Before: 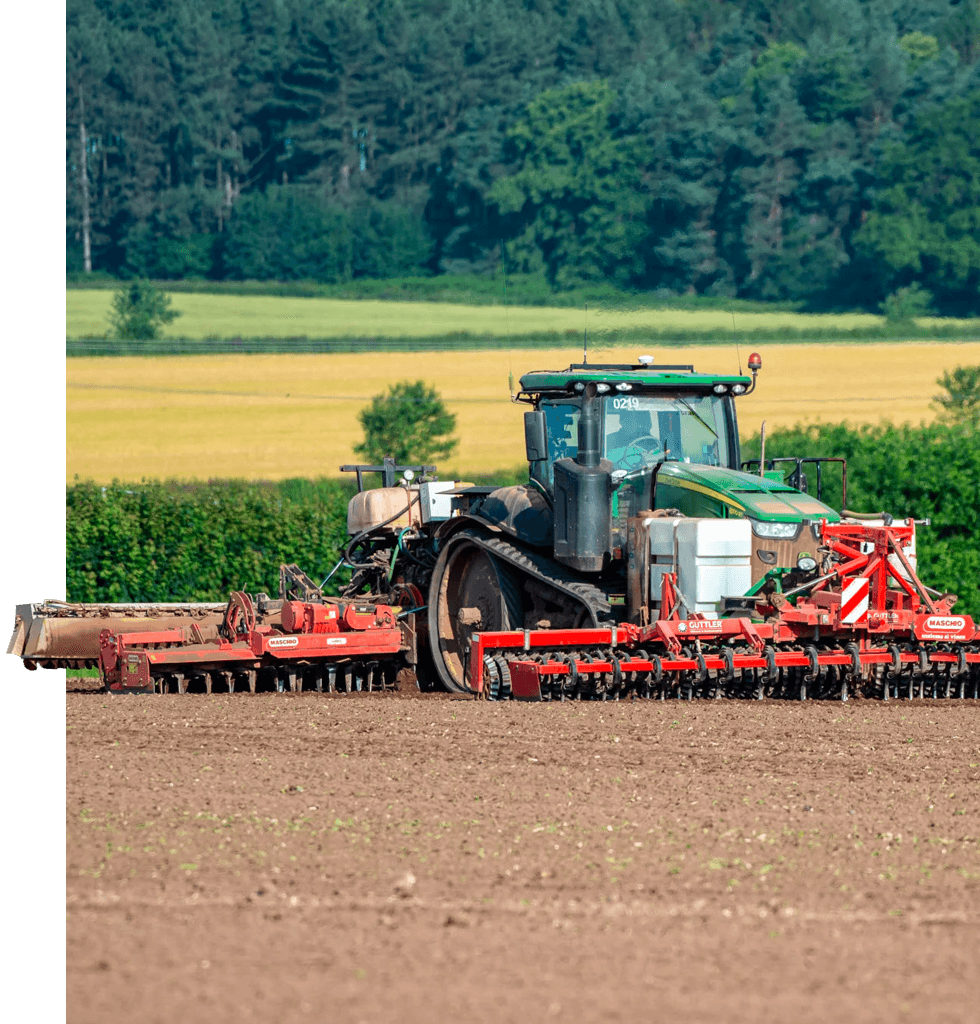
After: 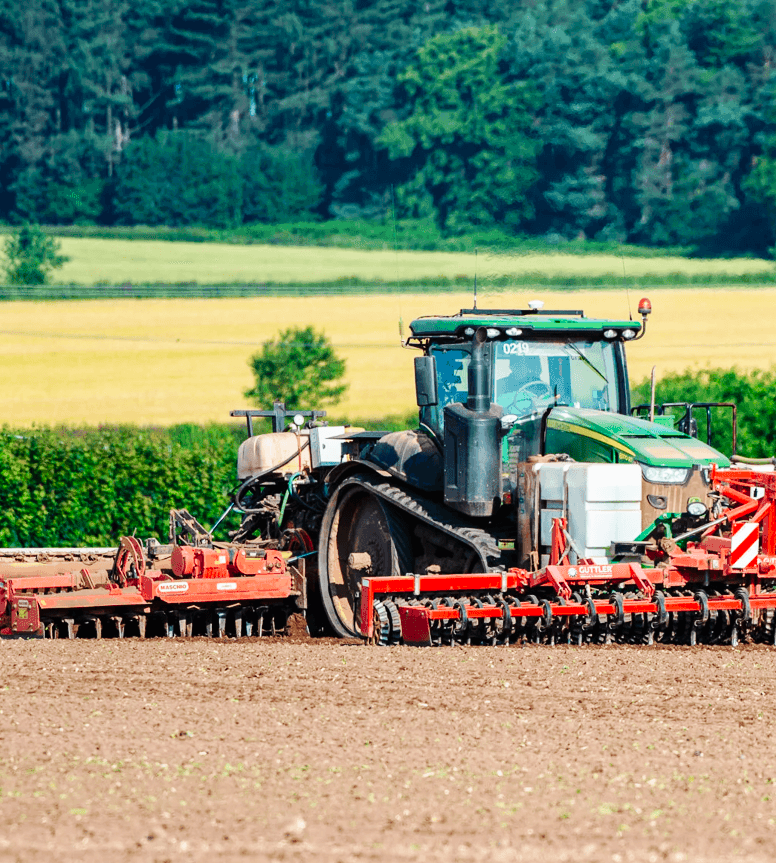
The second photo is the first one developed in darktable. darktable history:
crop: left 11.225%, top 5.381%, right 9.565%, bottom 10.314%
local contrast: mode bilateral grid, contrast 100, coarseness 100, detail 91%, midtone range 0.2
base curve: curves: ch0 [(0, 0) (0.032, 0.025) (0.121, 0.166) (0.206, 0.329) (0.605, 0.79) (1, 1)], preserve colors none
